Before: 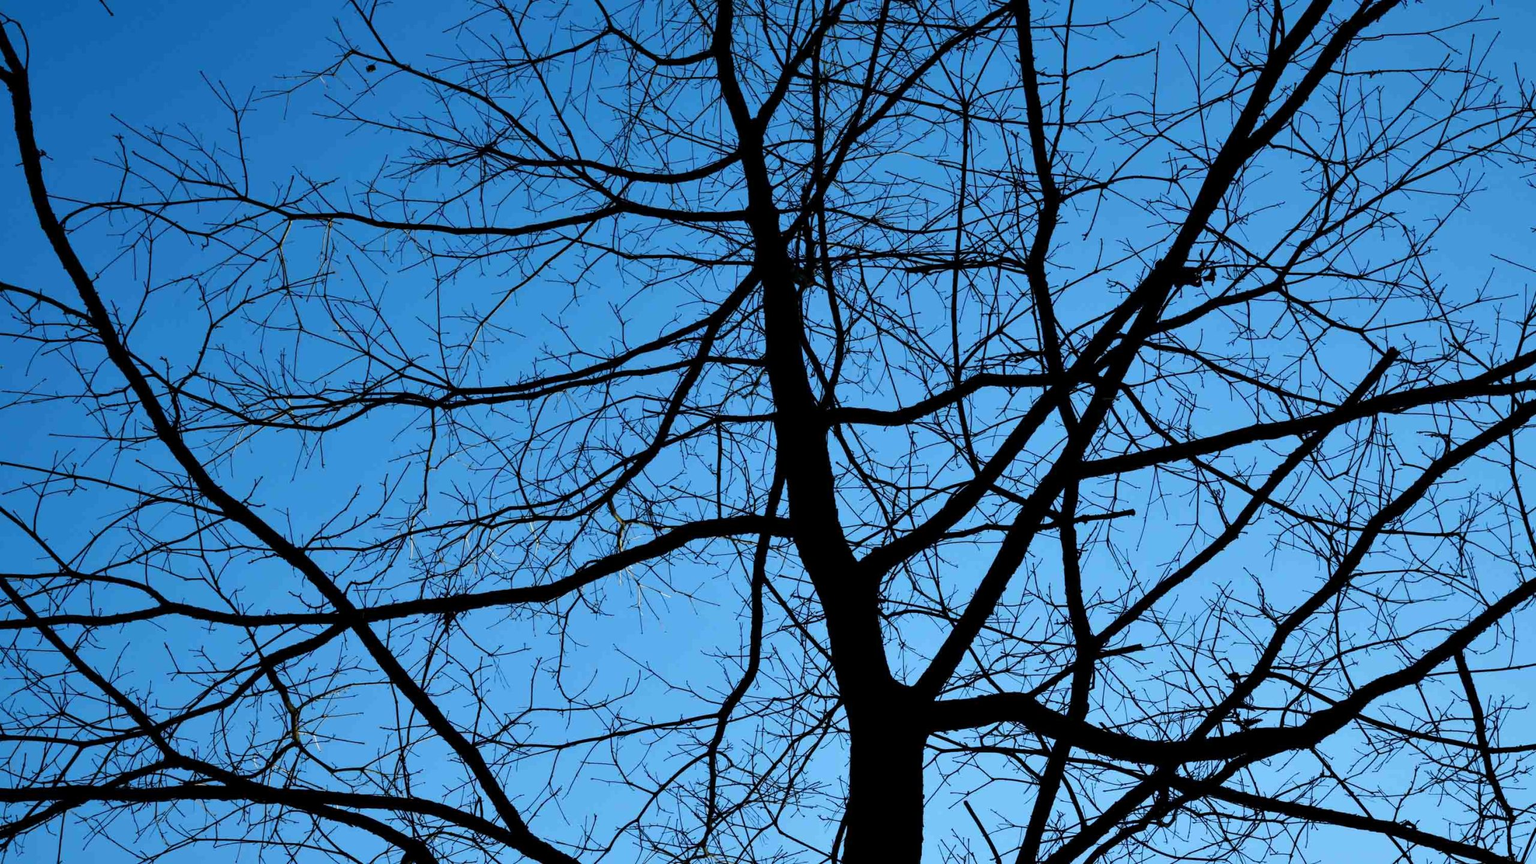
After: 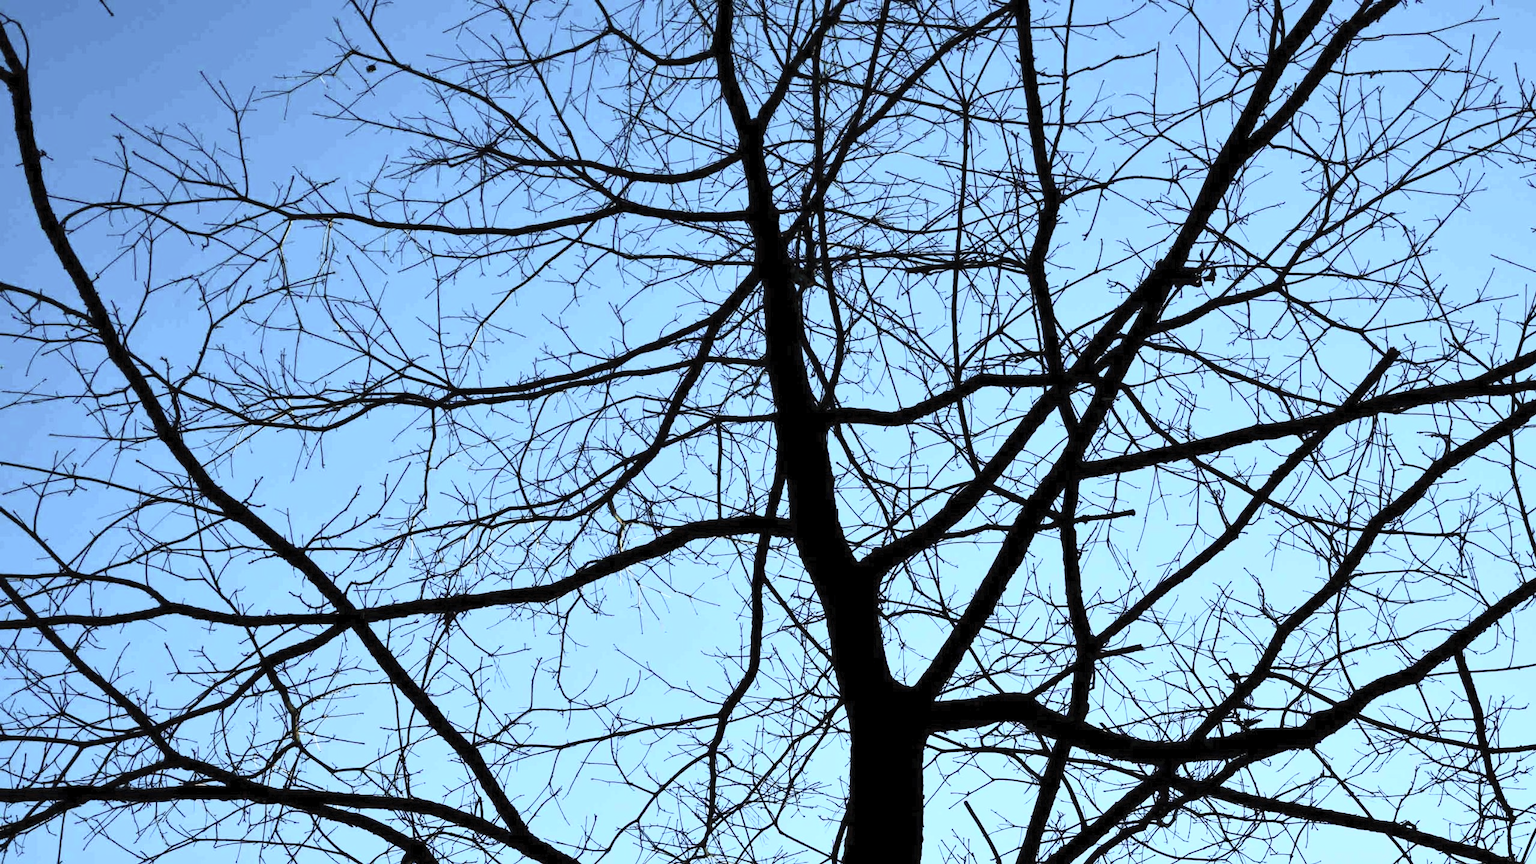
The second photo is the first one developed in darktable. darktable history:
contrast brightness saturation: contrast 0.441, brightness 0.55, saturation -0.192
tone equalizer: -8 EV -0.002 EV, -7 EV 0.005 EV, -6 EV -0.045 EV, -5 EV 0.016 EV, -4 EV -0.012 EV, -3 EV 0.041 EV, -2 EV -0.054 EV, -1 EV -0.279 EV, +0 EV -0.573 EV, smoothing diameter 2.08%, edges refinement/feathering 19.34, mask exposure compensation -1.57 EV, filter diffusion 5
